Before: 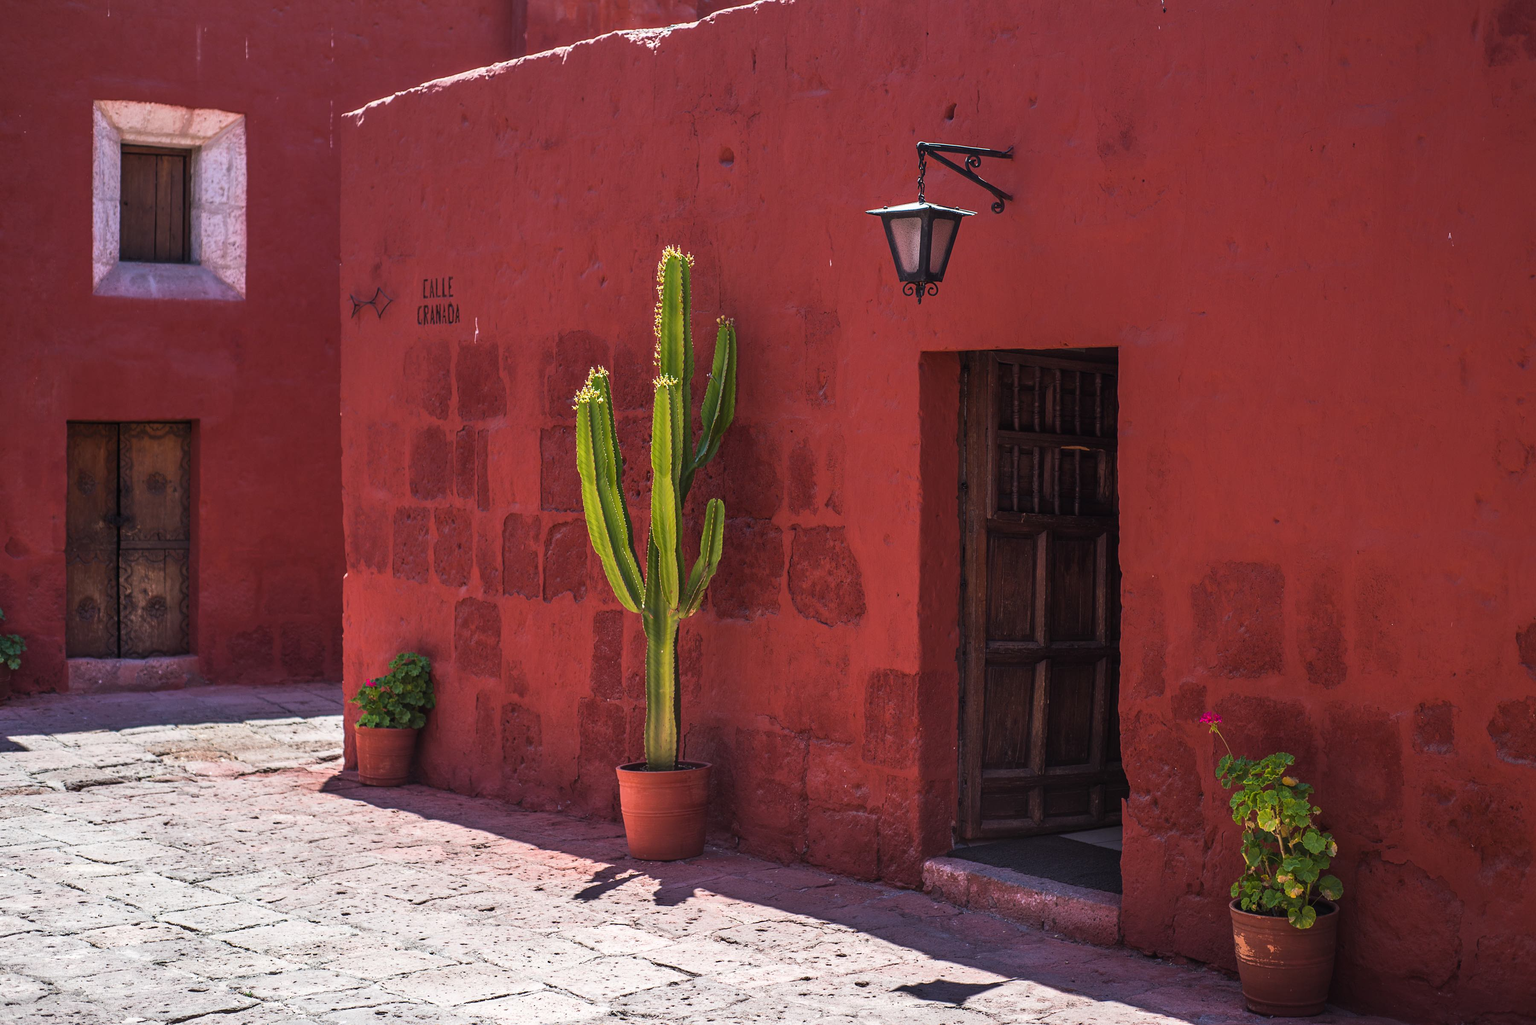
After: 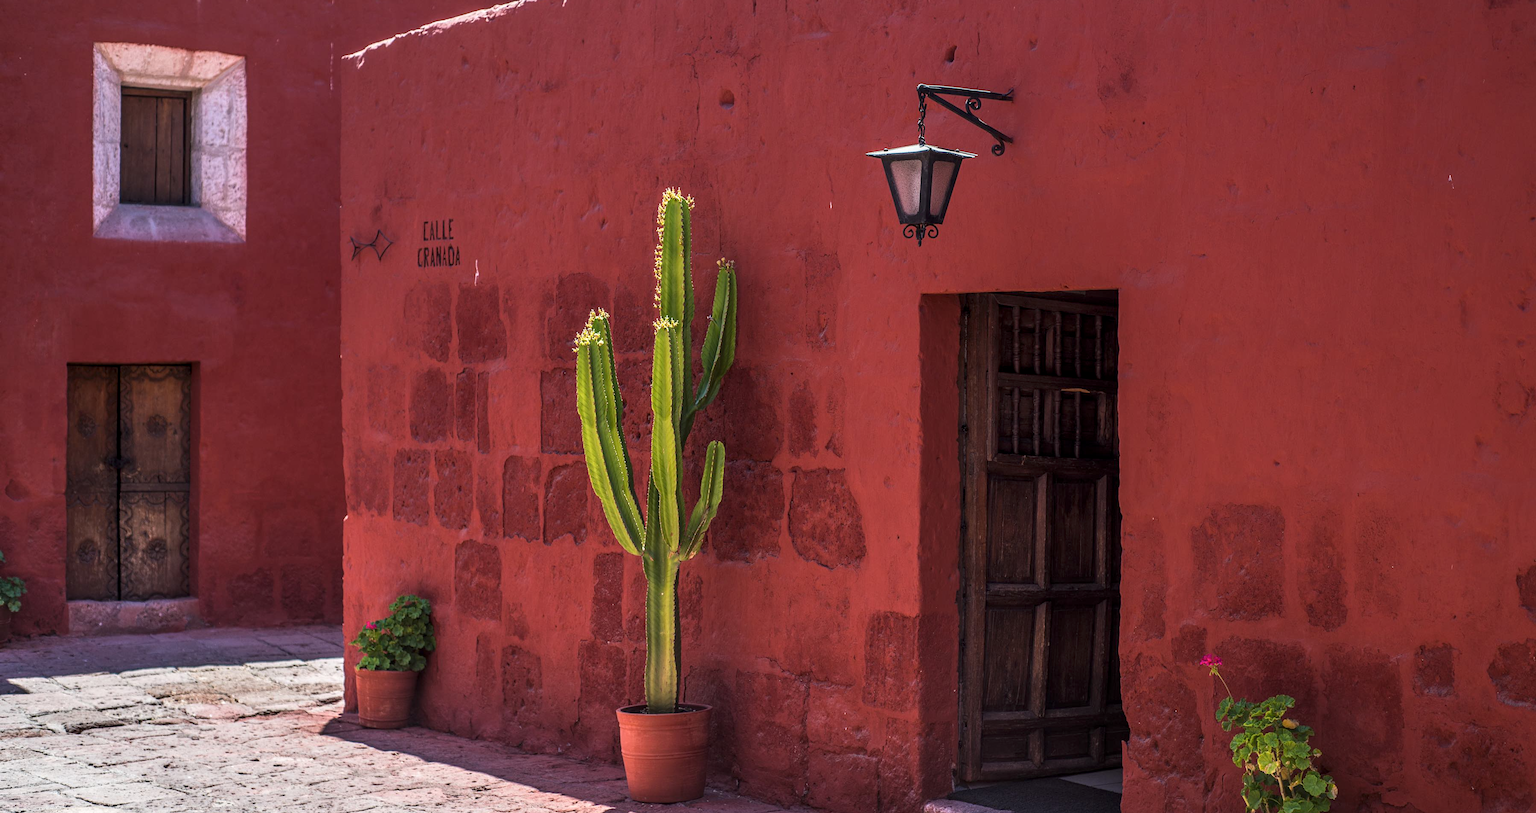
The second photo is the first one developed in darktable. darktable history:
white balance: red 1, blue 1
crop and rotate: top 5.667%, bottom 14.937%
exposure: compensate highlight preservation false
local contrast: on, module defaults
